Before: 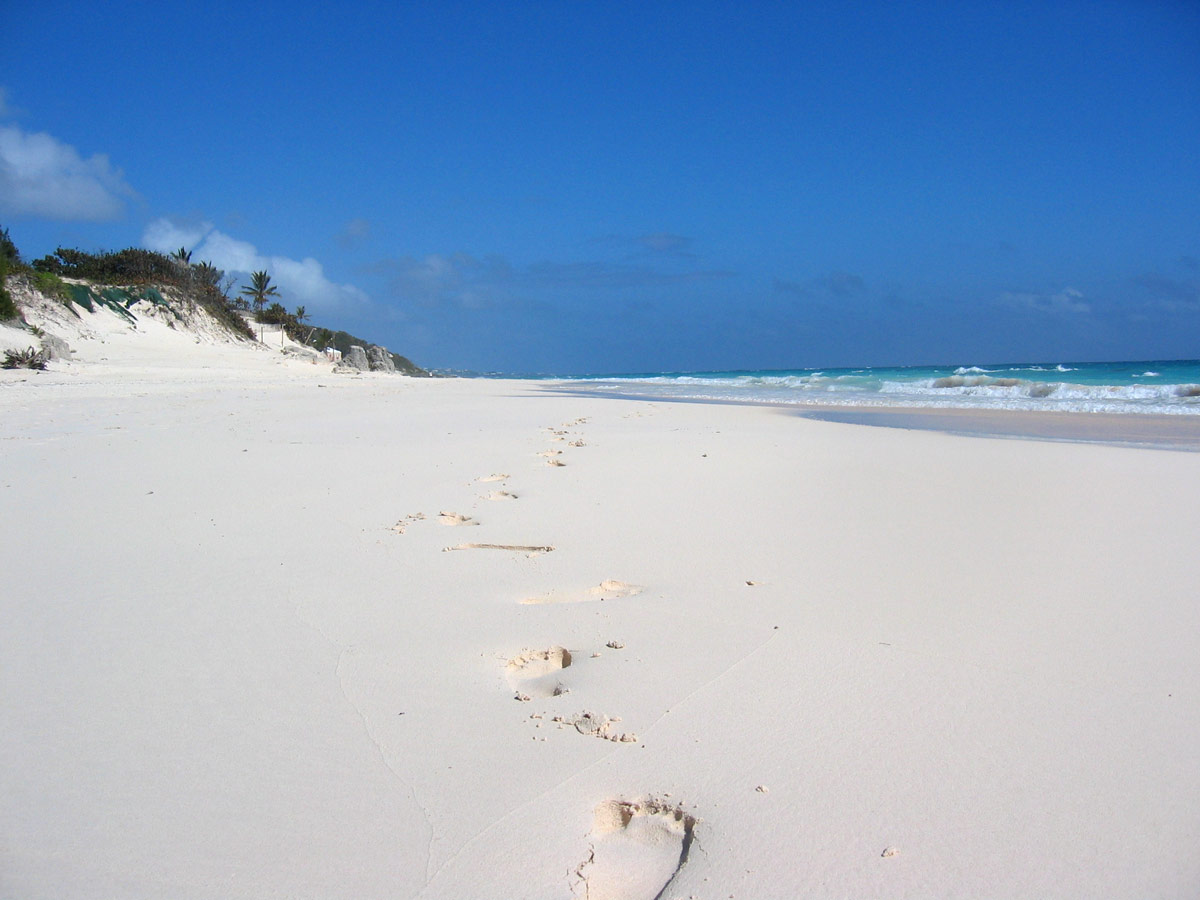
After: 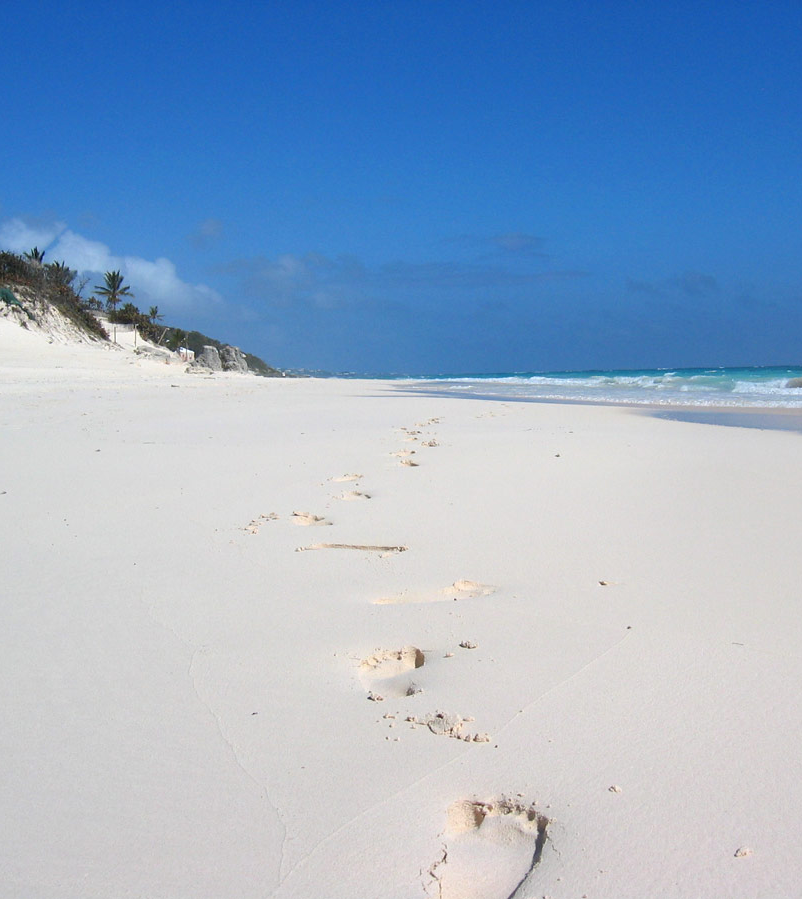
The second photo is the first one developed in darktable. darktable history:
tone equalizer: on, module defaults
crop and rotate: left 12.325%, right 20.801%
